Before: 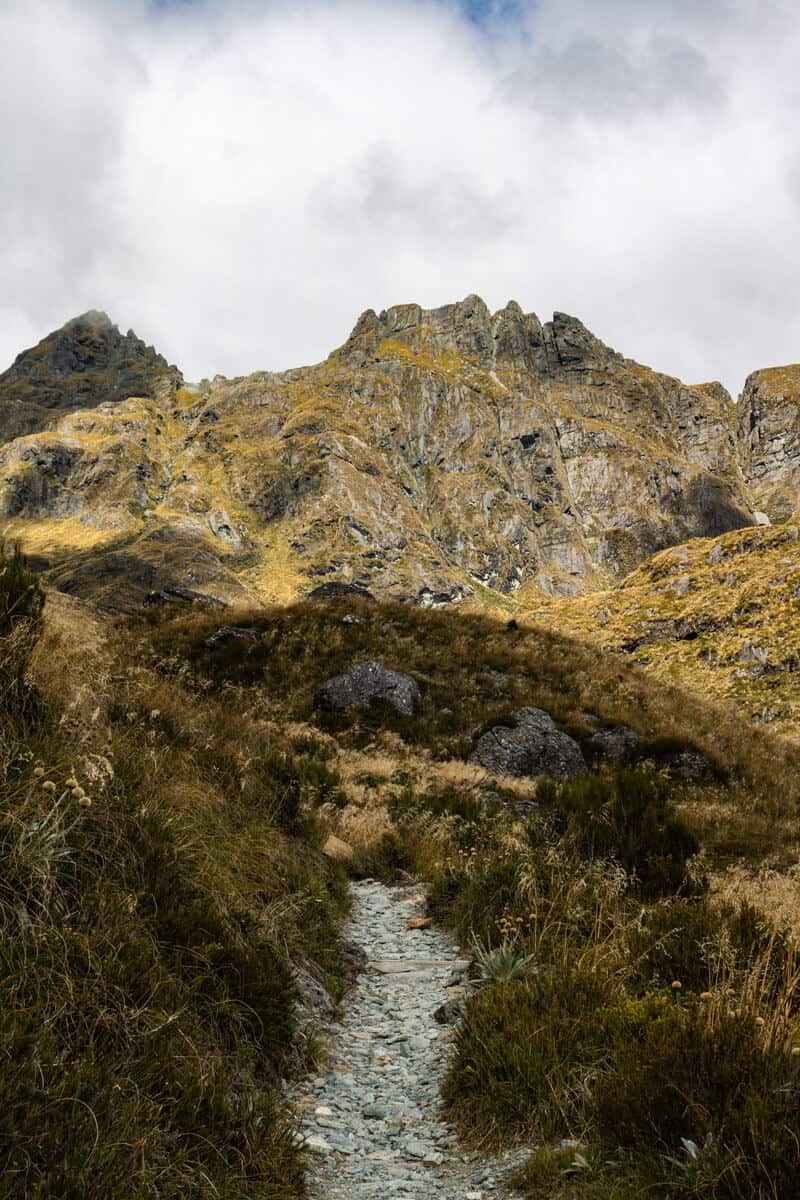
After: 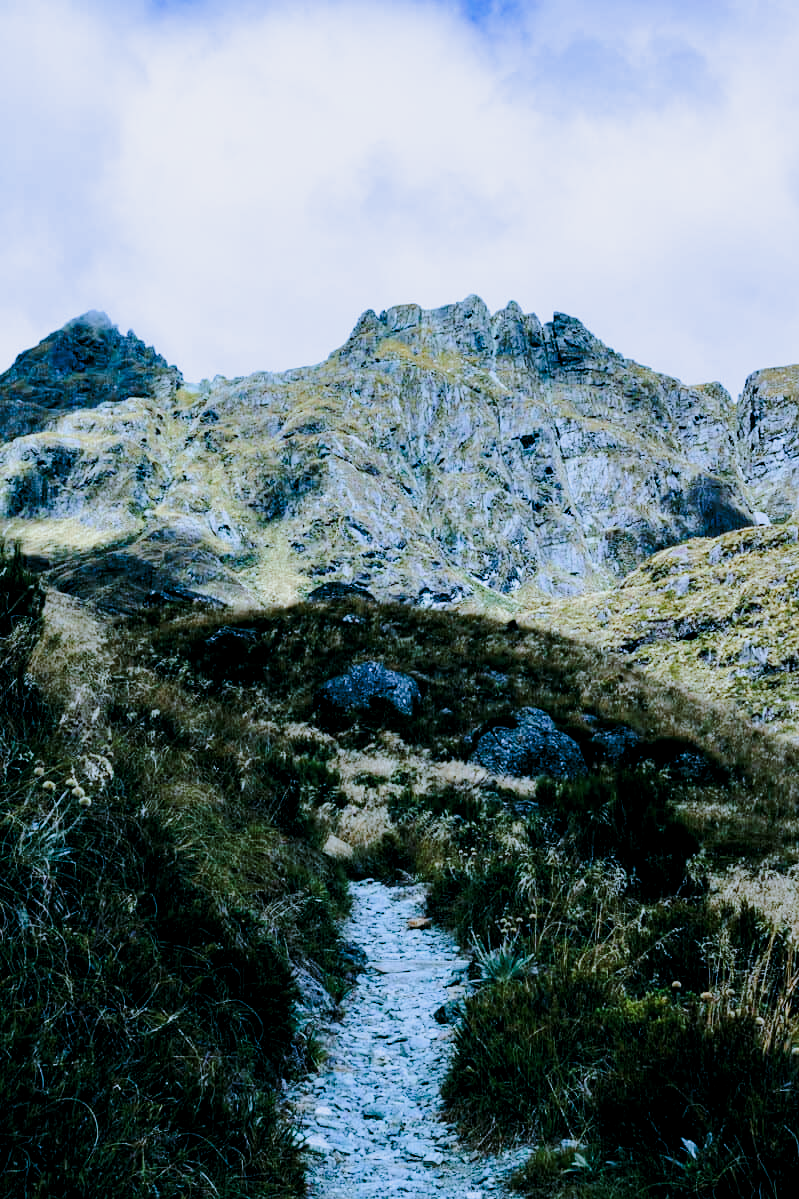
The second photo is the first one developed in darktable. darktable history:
crop: left 0.069%
color correction: highlights b* 0.021, saturation 0.982
color calibration: illuminant as shot in camera, x 0.44, y 0.413, temperature 2927.97 K
color balance rgb: highlights gain › chroma 0.257%, highlights gain › hue 331.26°, global offset › luminance -0.317%, global offset › chroma 0.107%, global offset › hue 164.76°, linear chroma grading › global chroma -15.734%, perceptual saturation grading › global saturation 20%, perceptual saturation grading › highlights -25.071%, perceptual saturation grading › shadows 49.5%, perceptual brilliance grading › mid-tones 10.814%, perceptual brilliance grading › shadows 14.691%, global vibrance 9.518%
filmic rgb: black relative exposure -8.72 EV, white relative exposure 2.68 EV, target black luminance 0%, target white luminance 99.851%, hardness 6.28, latitude 74.35%, contrast 1.317, highlights saturation mix -6.3%
tone curve: curves: ch0 [(0, 0) (0.23, 0.205) (0.486, 0.52) (0.822, 0.825) (0.994, 0.955)]; ch1 [(0, 0) (0.226, 0.261) (0.379, 0.442) (0.469, 0.472) (0.495, 0.495) (0.514, 0.504) (0.561, 0.568) (0.59, 0.612) (1, 1)]; ch2 [(0, 0) (0.269, 0.299) (0.459, 0.441) (0.498, 0.499) (0.523, 0.52) (0.586, 0.569) (0.635, 0.617) (0.659, 0.681) (0.718, 0.764) (1, 1)], preserve colors none
